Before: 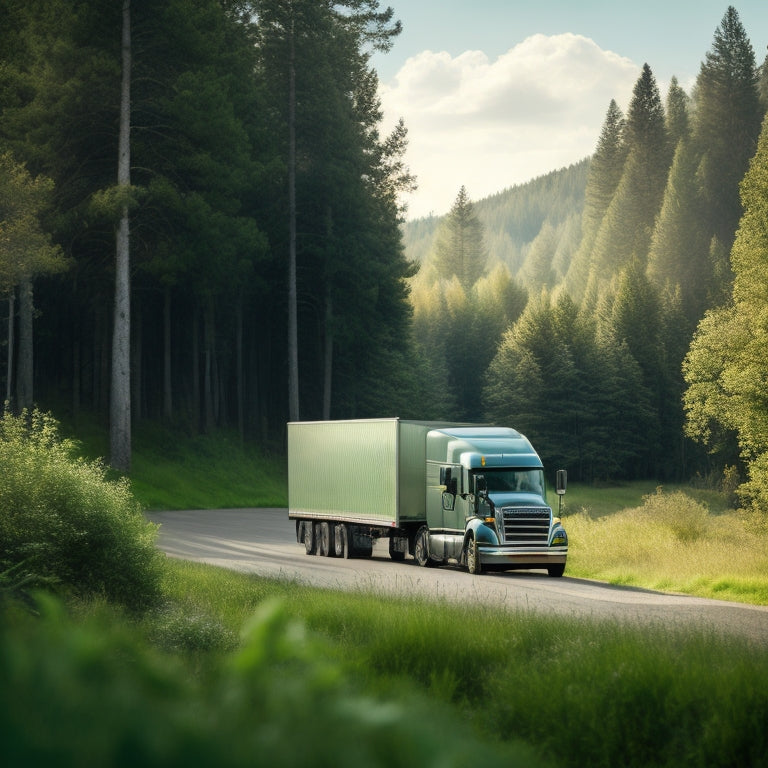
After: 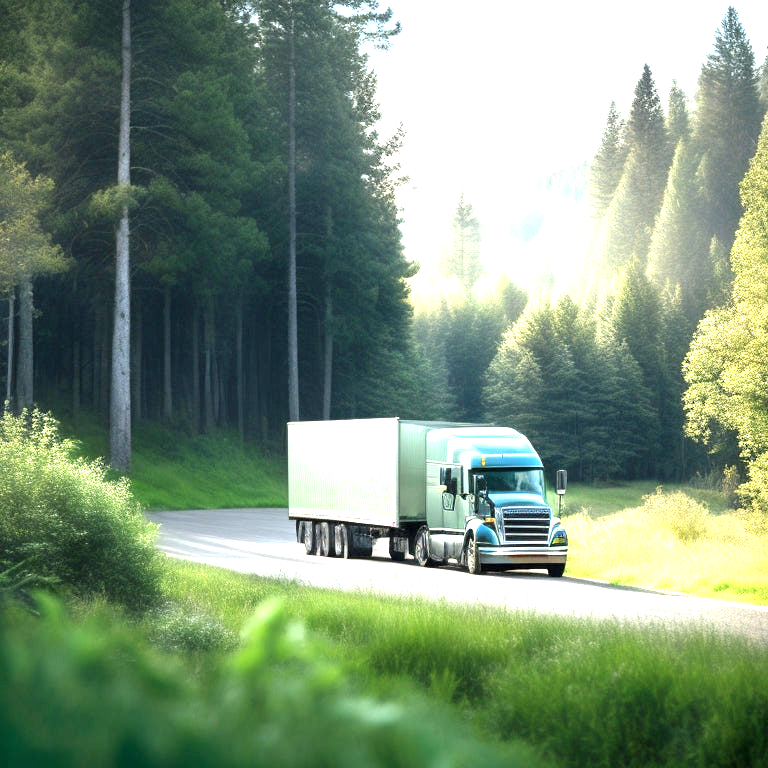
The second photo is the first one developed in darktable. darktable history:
color calibration: illuminant as shot in camera, x 0.366, y 0.378, temperature 4425.7 K, saturation algorithm version 1 (2020)
exposure: black level correction 0.001, exposure 1.735 EV, compensate highlight preservation false
